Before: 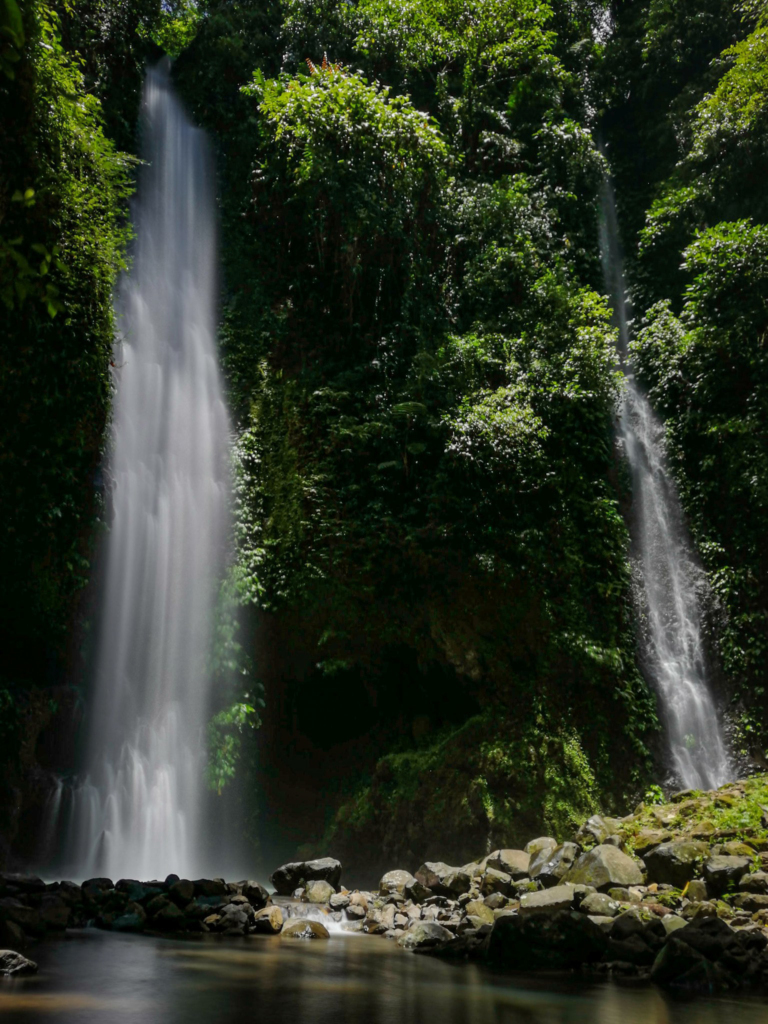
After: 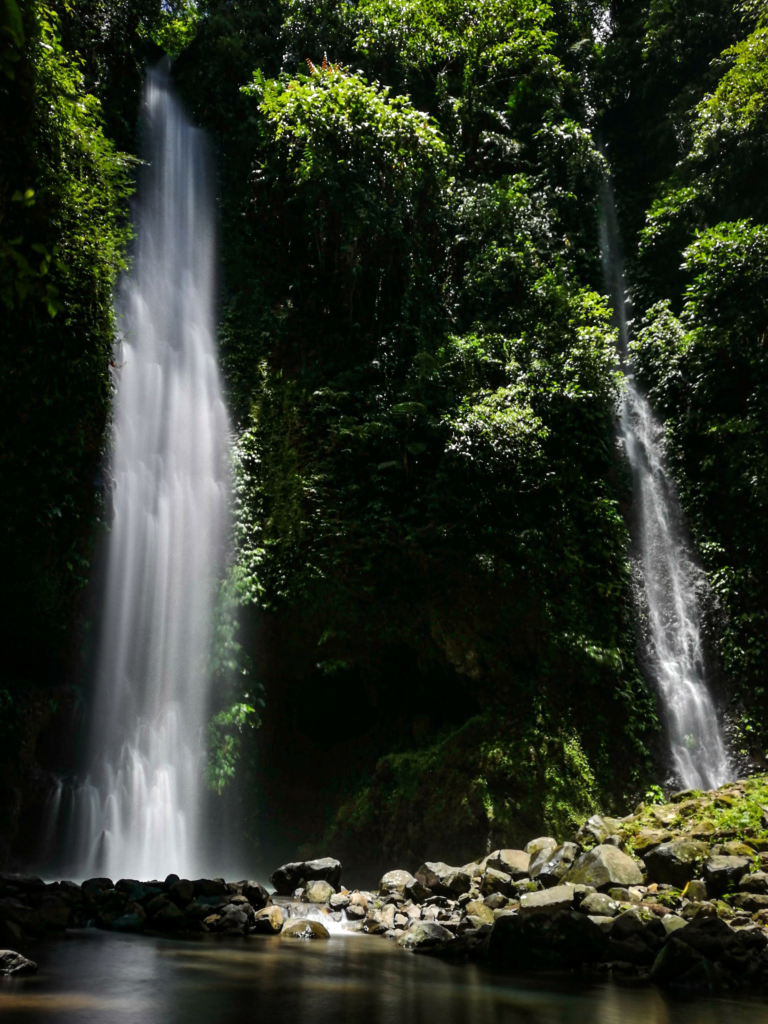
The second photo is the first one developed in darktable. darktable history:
tone equalizer: -8 EV -0.714 EV, -7 EV -0.67 EV, -6 EV -0.64 EV, -5 EV -0.402 EV, -3 EV 0.384 EV, -2 EV 0.6 EV, -1 EV 0.695 EV, +0 EV 0.741 EV, edges refinement/feathering 500, mask exposure compensation -1.57 EV, preserve details no
